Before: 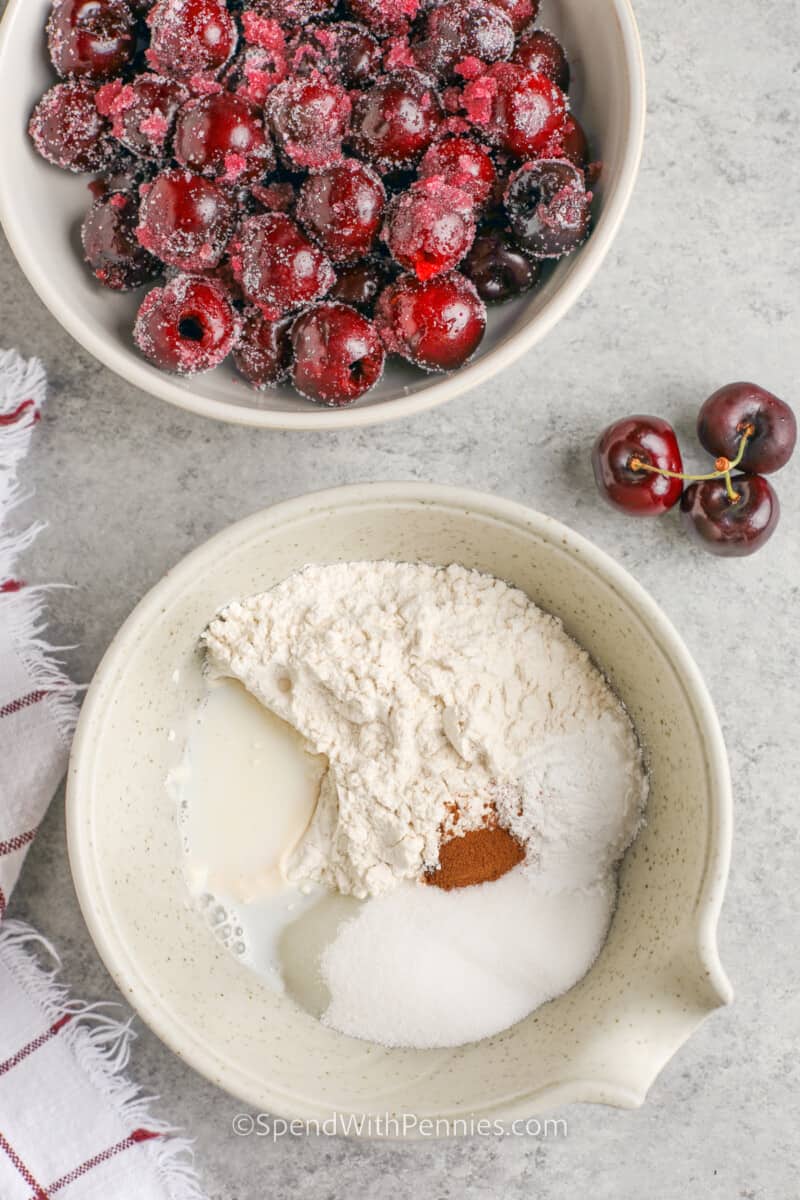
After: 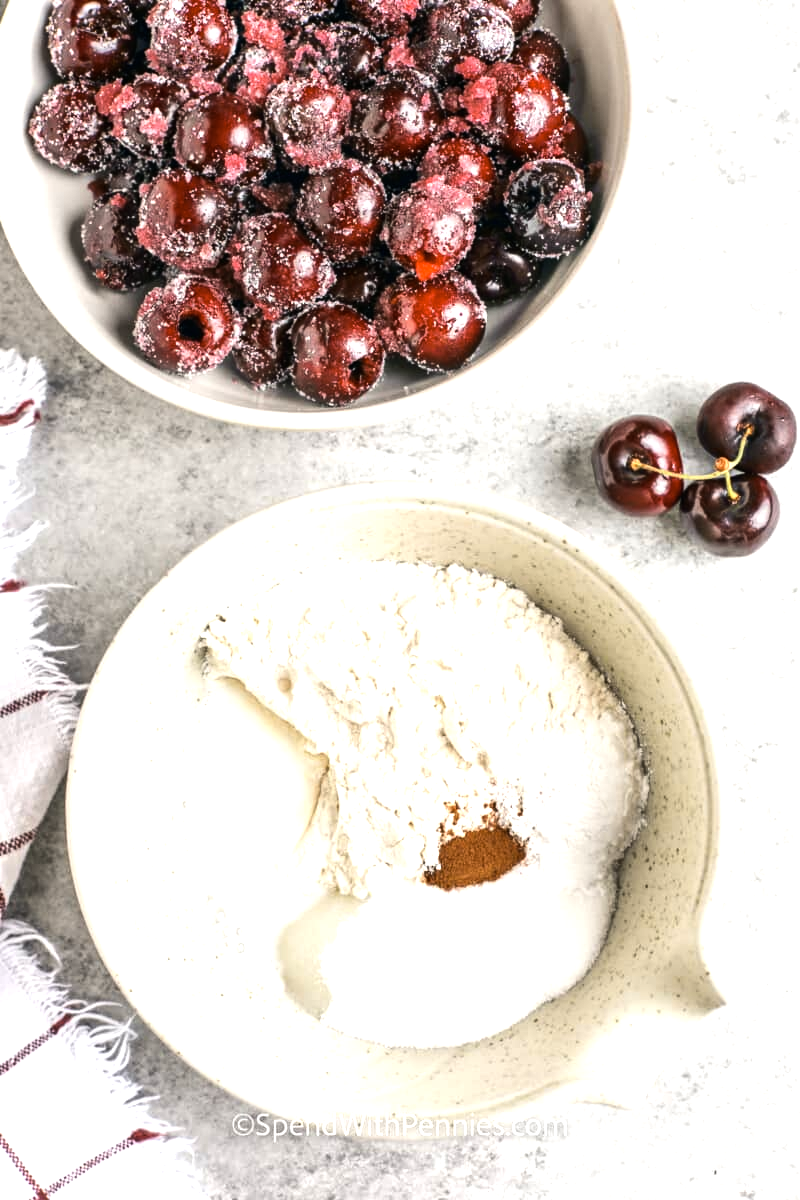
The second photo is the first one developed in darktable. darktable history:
tone equalizer: -8 EV -1.08 EV, -7 EV -1.01 EV, -6 EV -0.867 EV, -5 EV -0.578 EV, -3 EV 0.578 EV, -2 EV 0.867 EV, -1 EV 1.01 EV, +0 EV 1.08 EV, edges refinement/feathering 500, mask exposure compensation -1.57 EV, preserve details no
color contrast: green-magenta contrast 0.81
